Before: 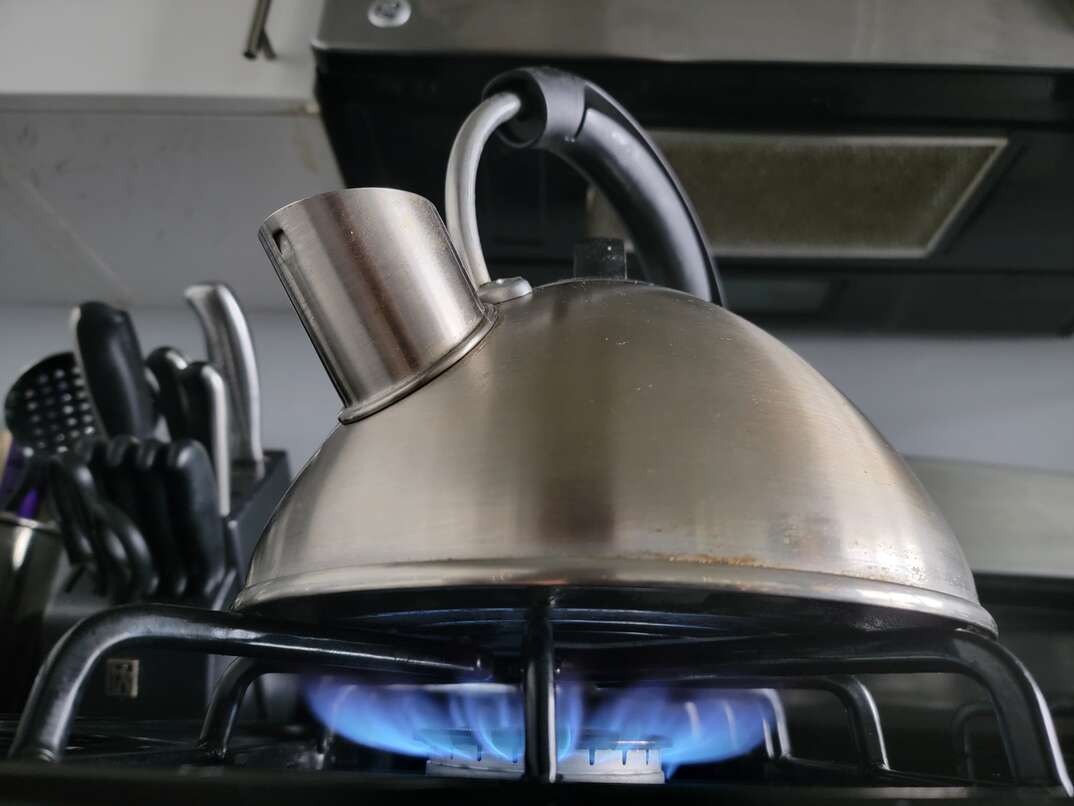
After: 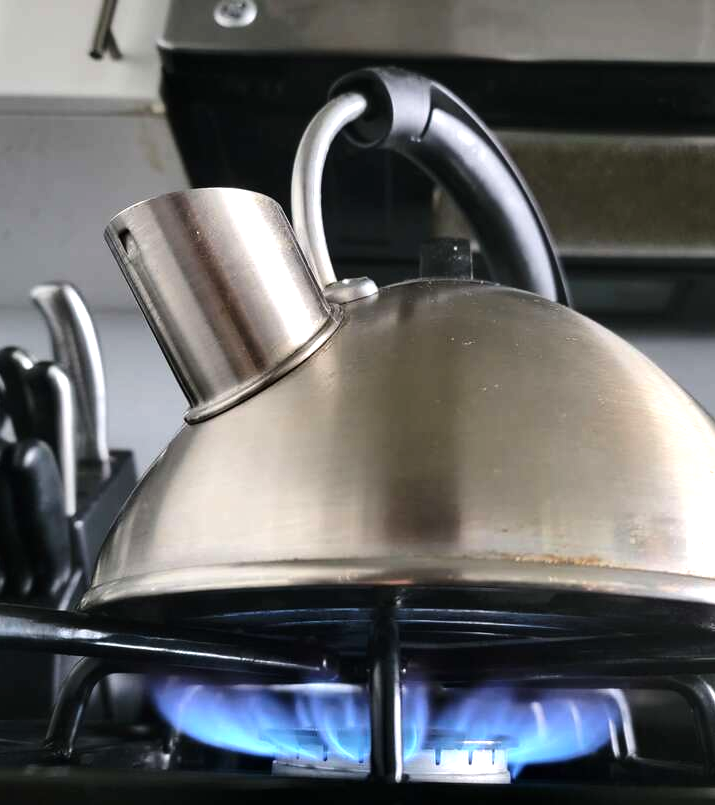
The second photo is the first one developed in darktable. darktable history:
crop and rotate: left 14.385%, right 18.948%
tone equalizer: -8 EV -0.417 EV, -7 EV -0.389 EV, -6 EV -0.333 EV, -5 EV -0.222 EV, -3 EV 0.222 EV, -2 EV 0.333 EV, -1 EV 0.389 EV, +0 EV 0.417 EV, edges refinement/feathering 500, mask exposure compensation -1.57 EV, preserve details no
exposure: black level correction 0, exposure 0.5 EV, compensate highlight preservation false
